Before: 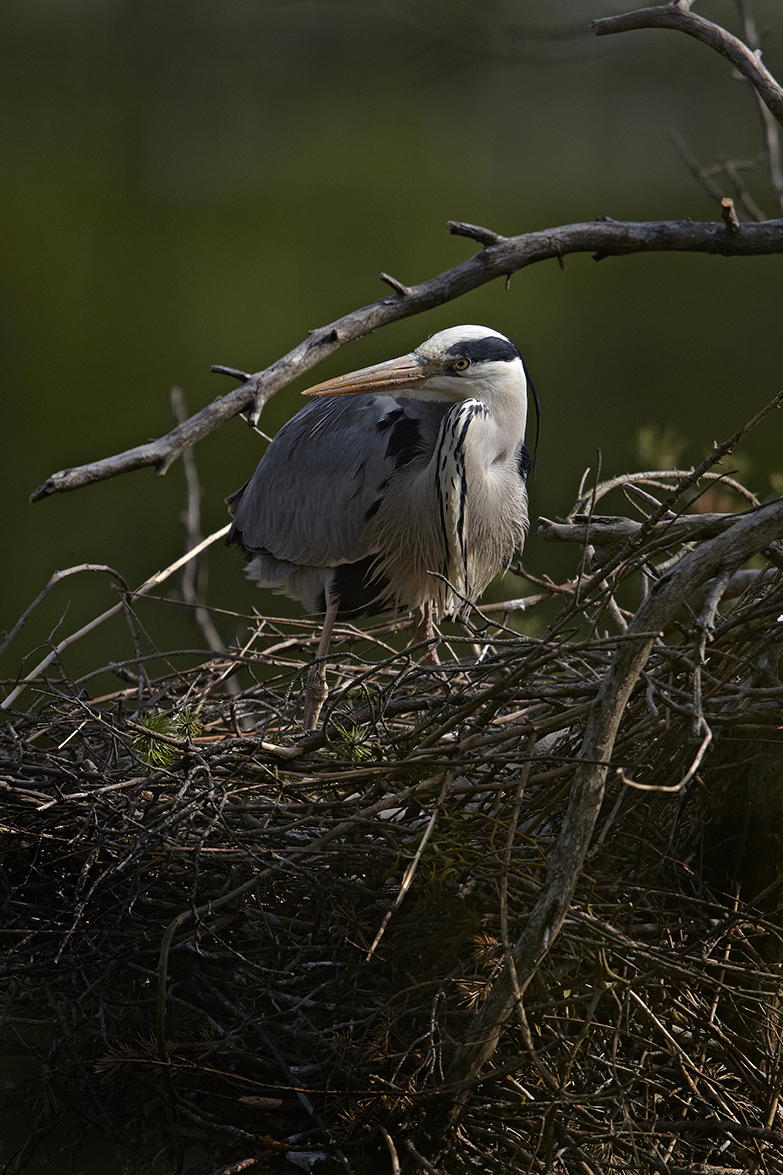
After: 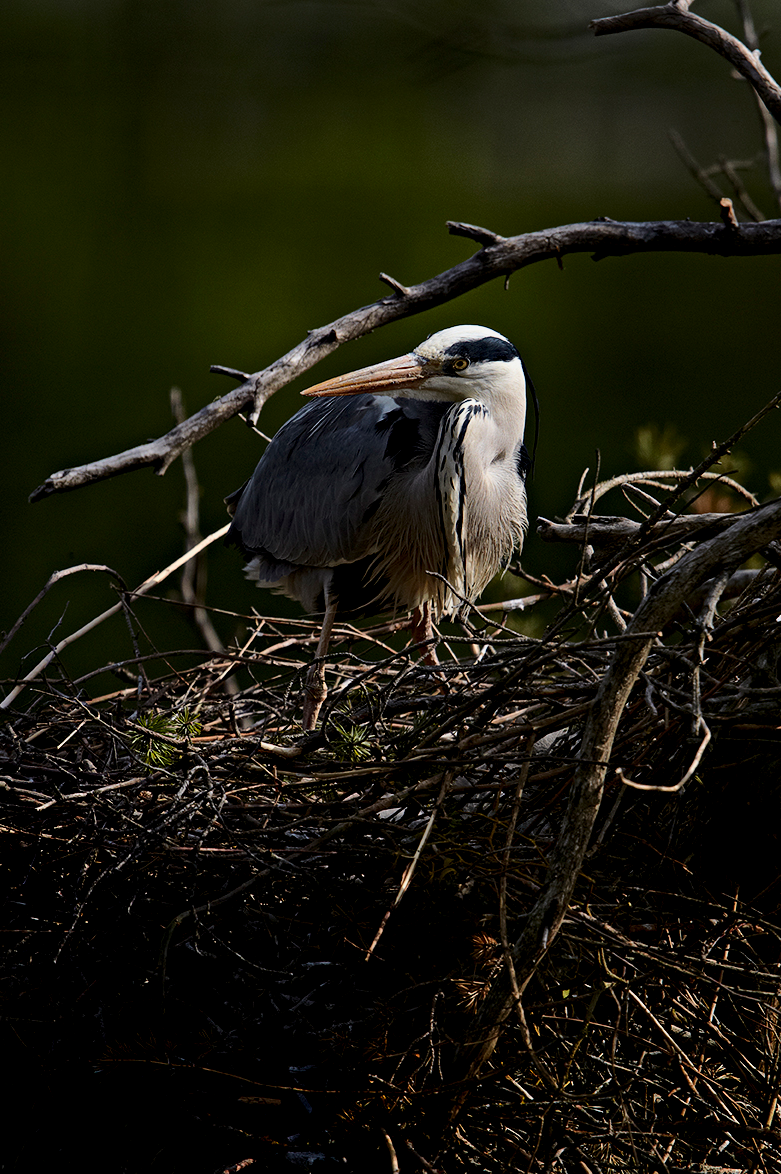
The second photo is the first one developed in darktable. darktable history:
exposure: black level correction 0.009, exposure -0.636 EV, compensate highlight preservation false
crop and rotate: left 0.192%, bottom 0.013%
base curve: curves: ch0 [(0, 0) (0.028, 0.03) (0.121, 0.232) (0.46, 0.748) (0.859, 0.968) (1, 1)]
contrast brightness saturation: contrast 0.097, brightness 0.021, saturation 0.019
